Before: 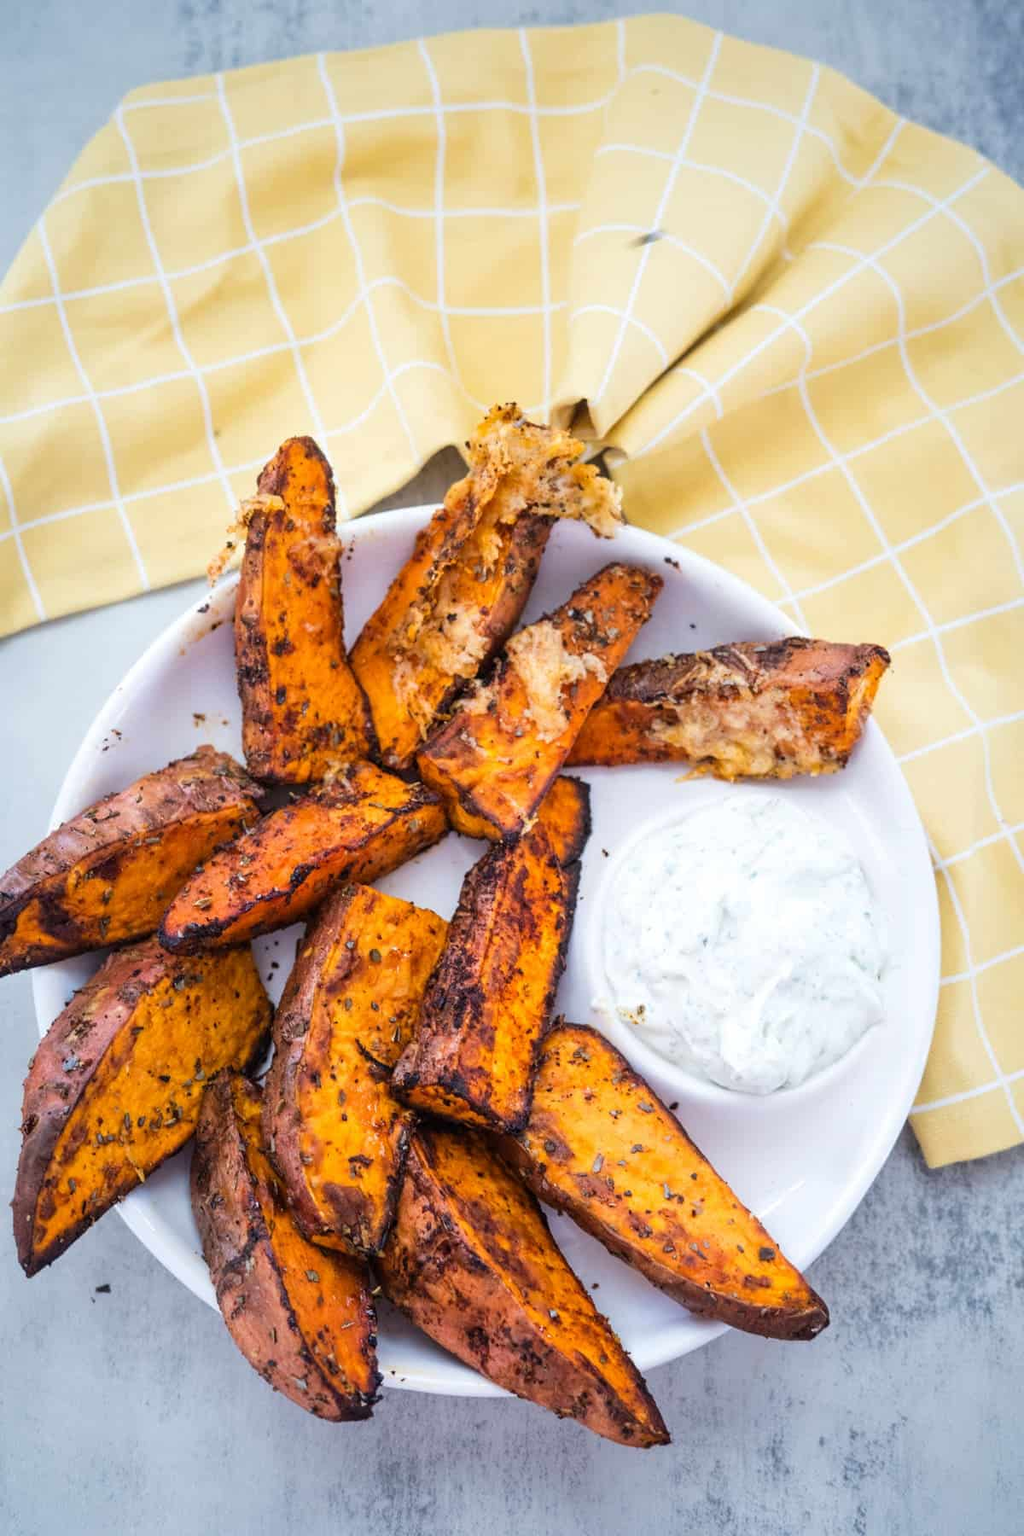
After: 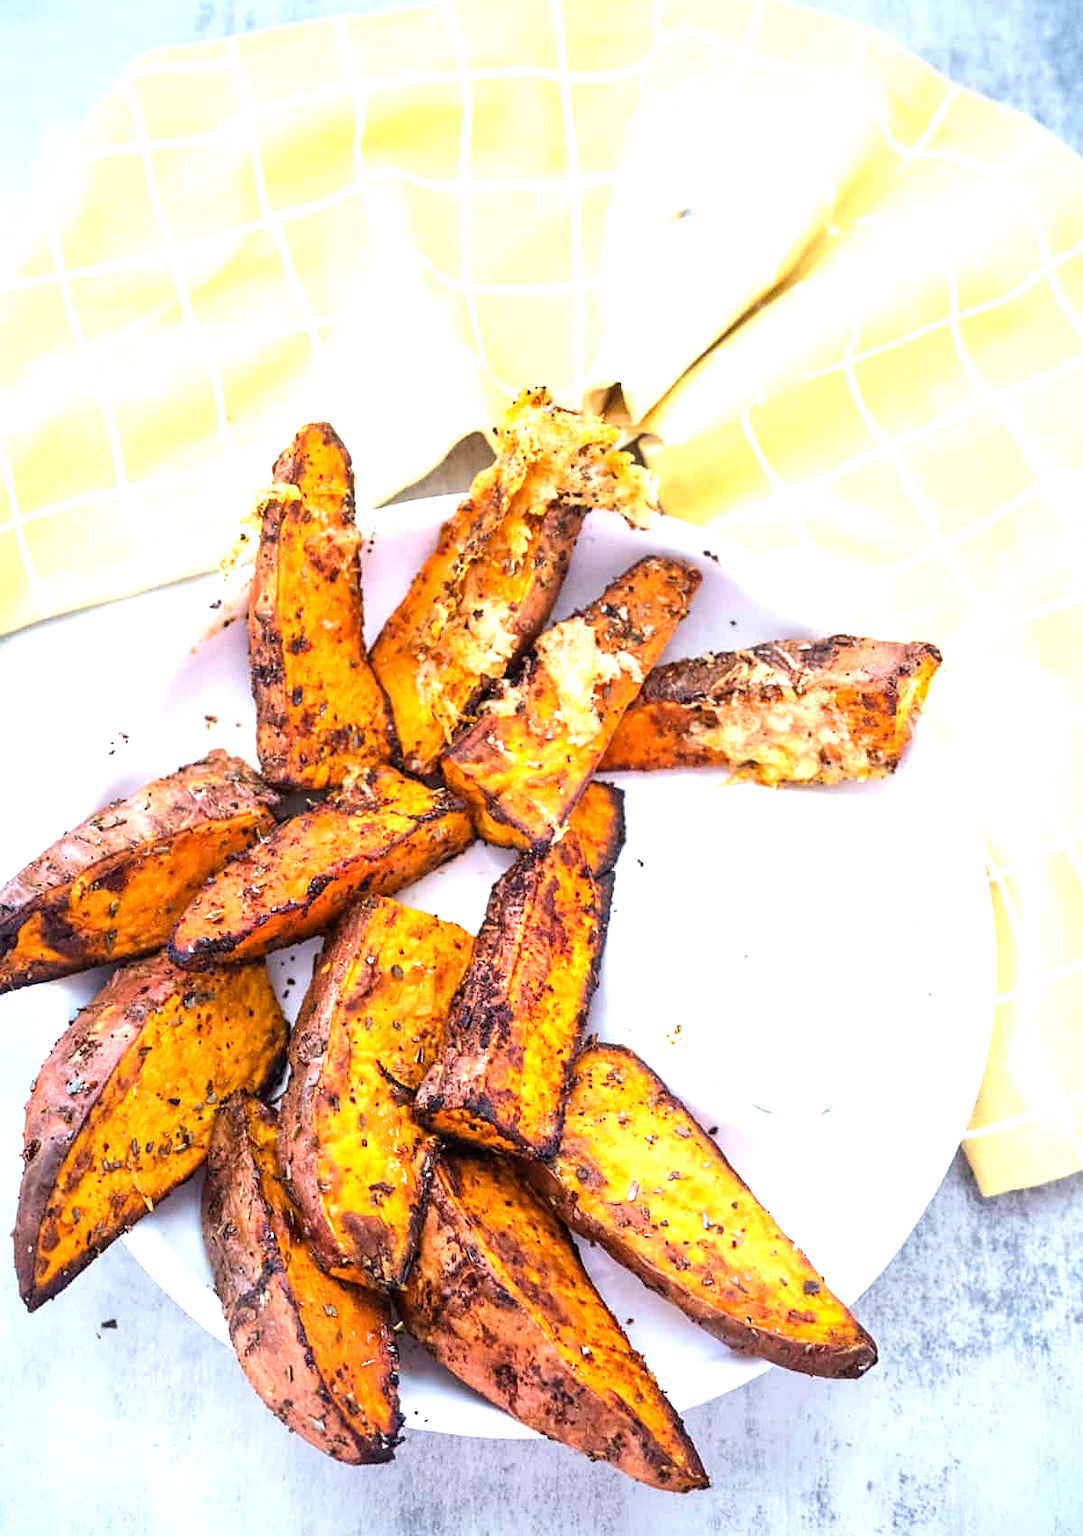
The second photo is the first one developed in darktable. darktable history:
exposure: black level correction 0.001, exposure 1.05 EV, compensate exposure bias true, compensate highlight preservation false
grain: coarseness 0.09 ISO, strength 10%
sharpen: radius 1.864, amount 0.398, threshold 1.271
crop and rotate: top 2.479%, bottom 3.018%
